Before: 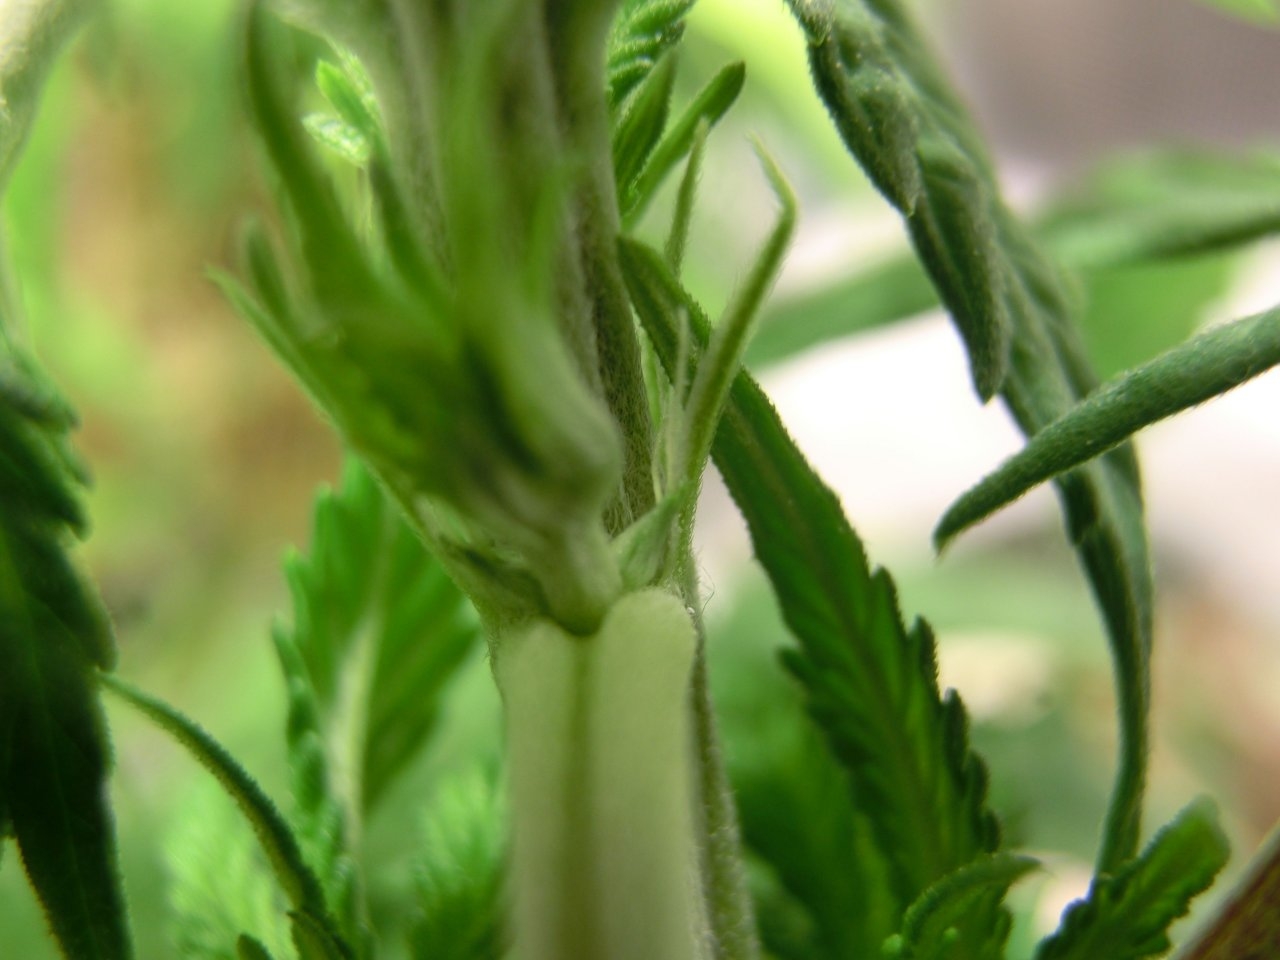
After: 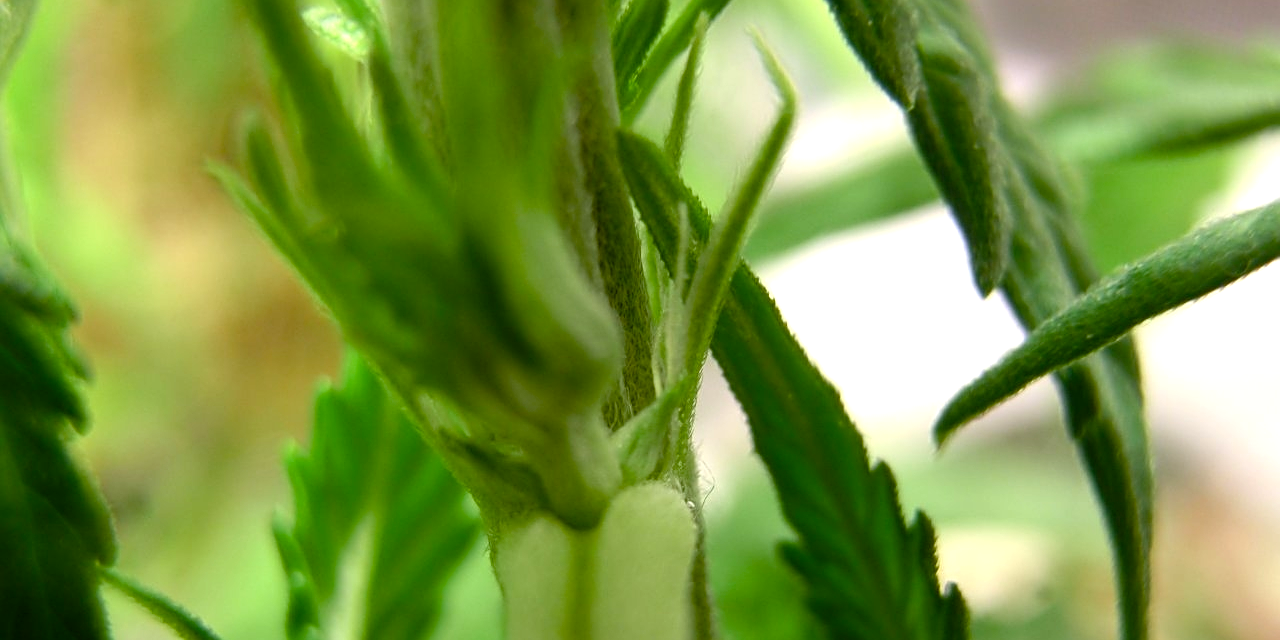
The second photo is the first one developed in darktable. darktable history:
crop: top 11.138%, bottom 22.122%
color balance rgb: perceptual saturation grading › global saturation 20%, perceptual saturation grading › highlights -25.808%, perceptual saturation grading › shadows 24.627%, perceptual brilliance grading › global brilliance 2.286%, perceptual brilliance grading › highlights 7.714%, perceptual brilliance grading › shadows -3.851%, global vibrance 14.838%
sharpen: on, module defaults
